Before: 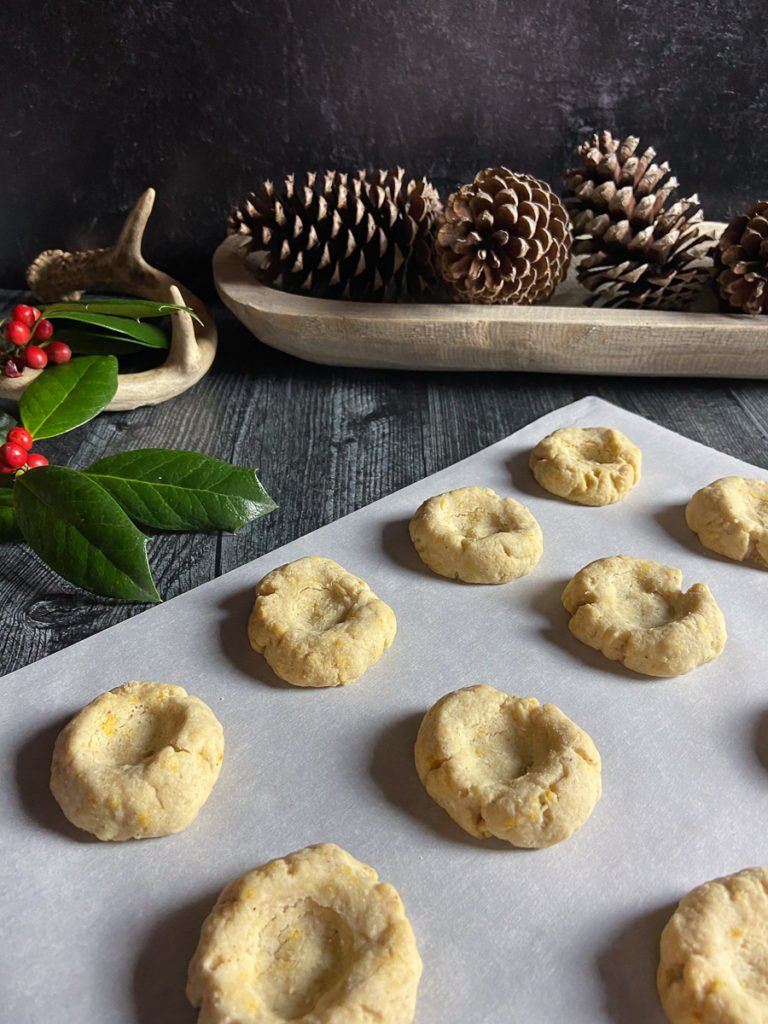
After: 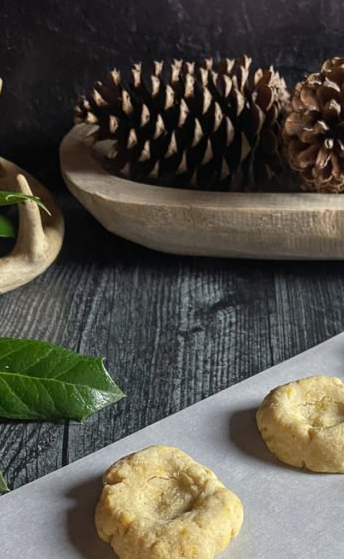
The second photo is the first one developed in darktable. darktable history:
crop: left 19.948%, top 10.907%, right 35.242%, bottom 34.459%
local contrast: detail 110%
